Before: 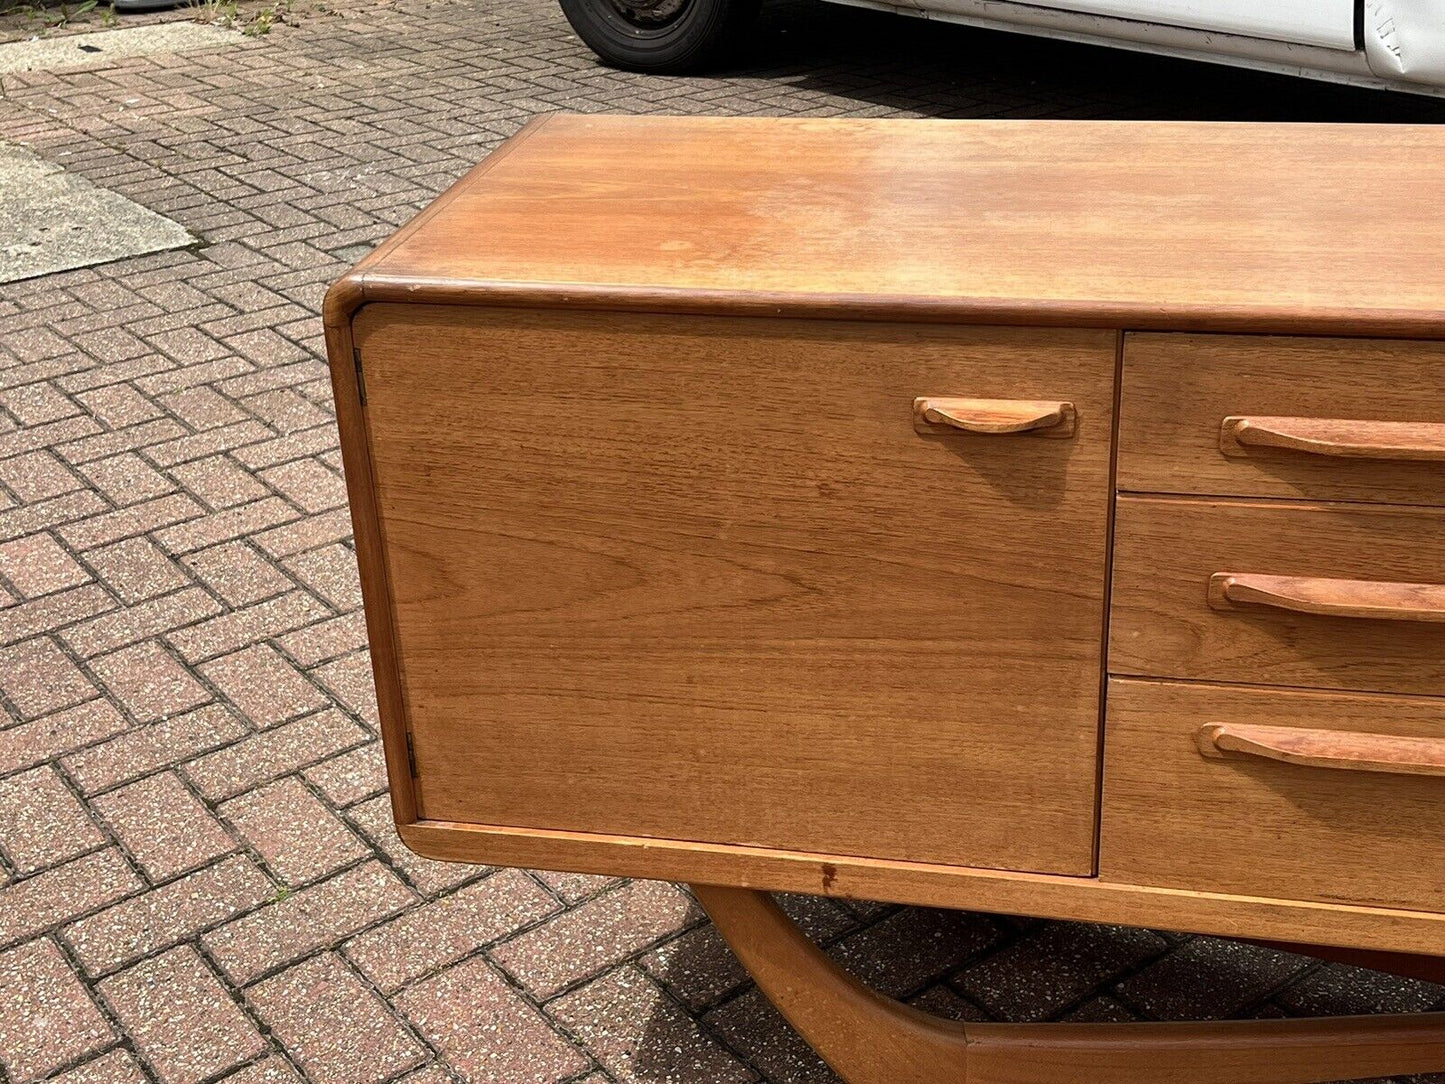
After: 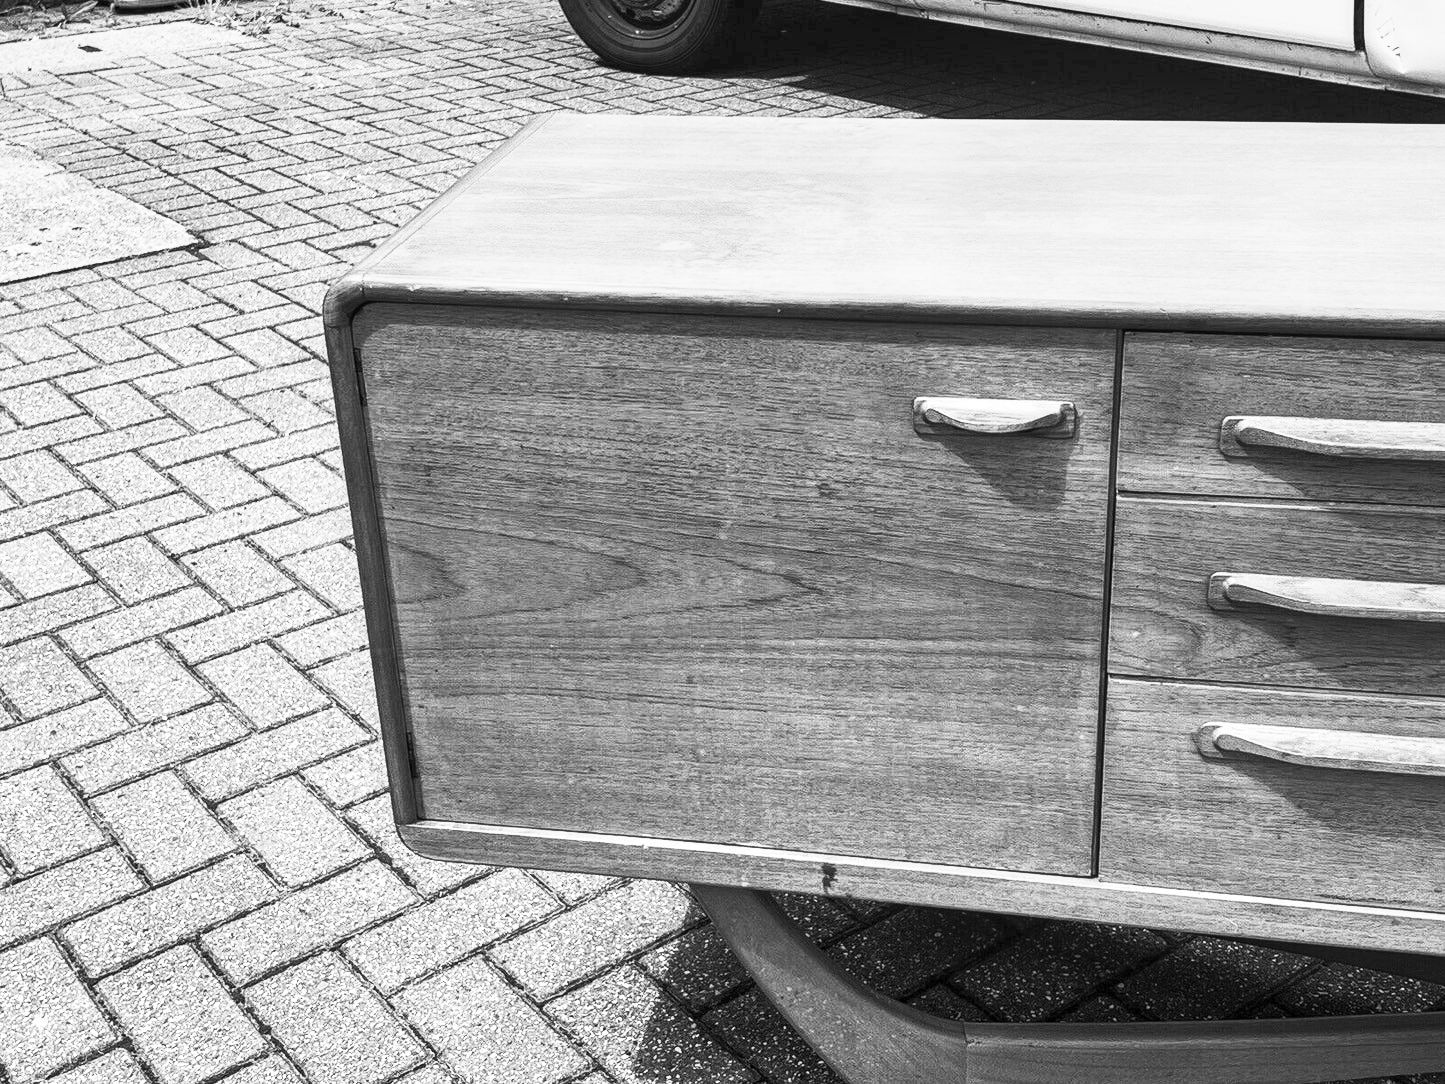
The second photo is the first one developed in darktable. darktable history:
contrast brightness saturation: contrast 0.53, brightness 0.47, saturation -1
local contrast: on, module defaults
